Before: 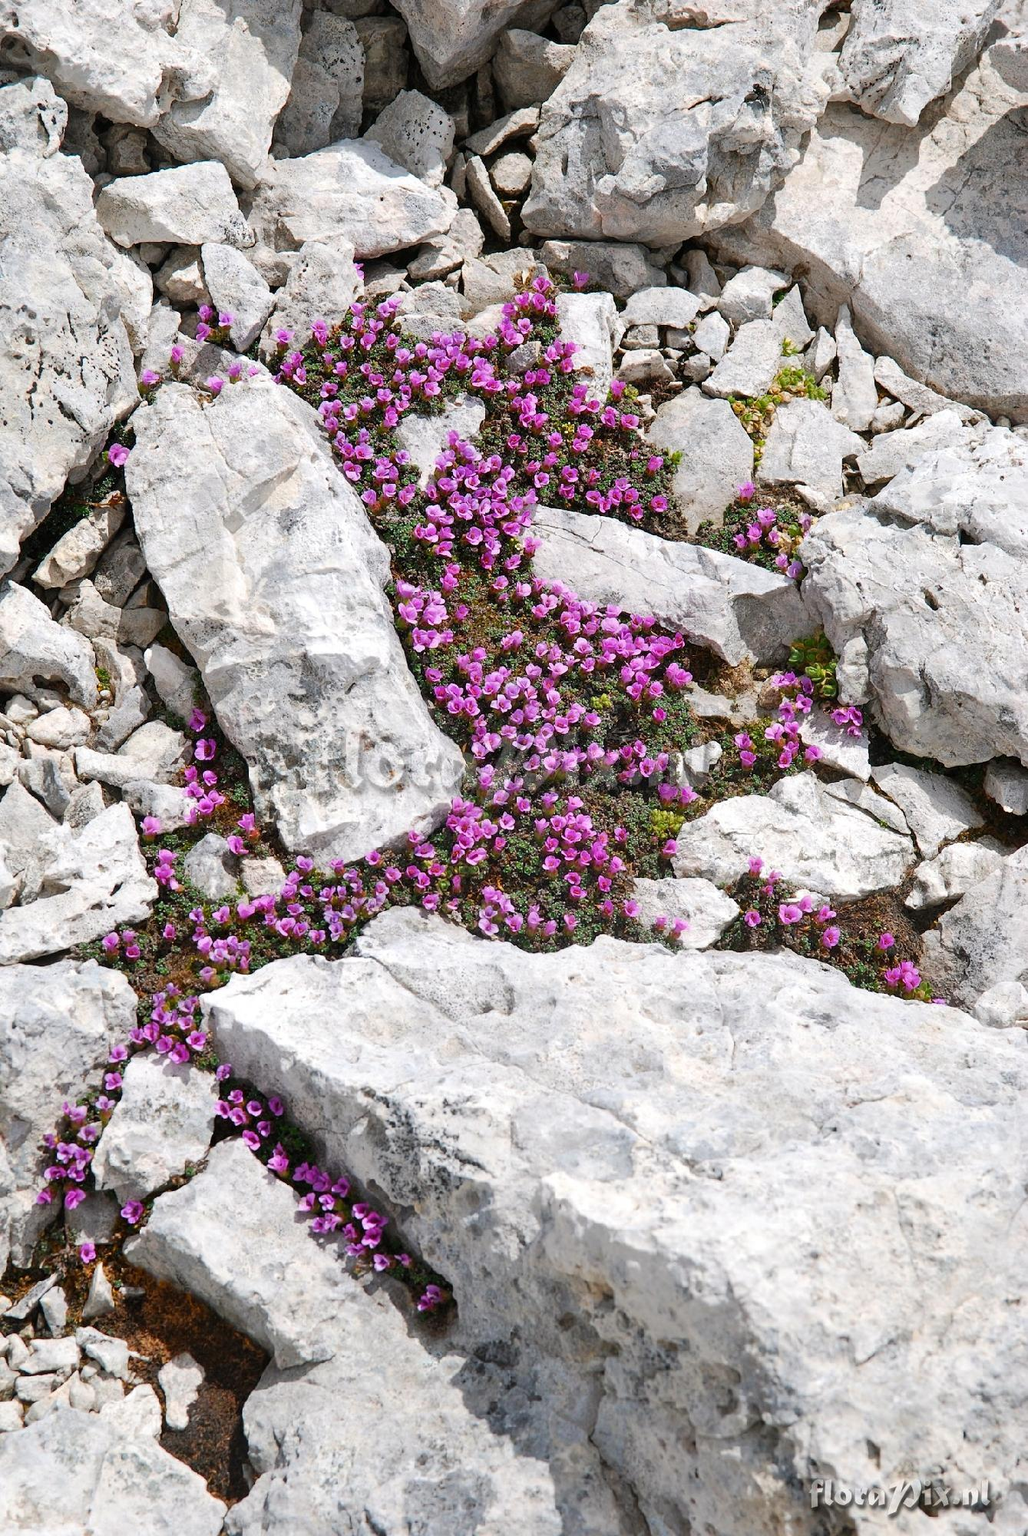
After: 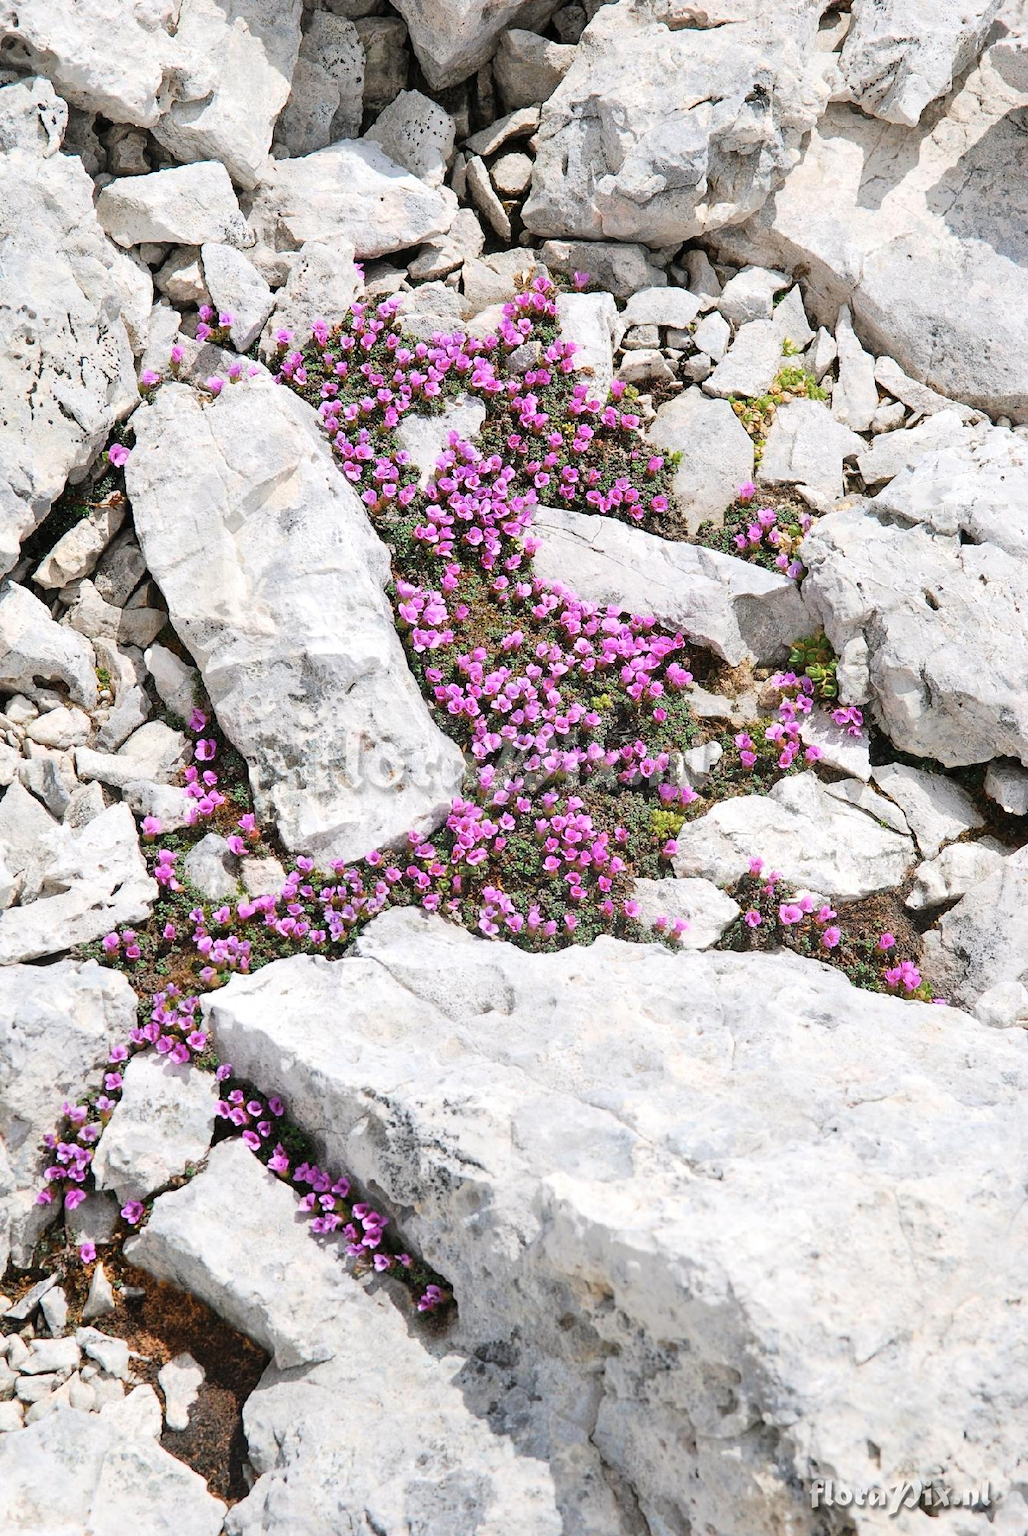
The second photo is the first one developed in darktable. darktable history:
tone curve: curves: ch0 [(0, 0) (0.003, 0.004) (0.011, 0.015) (0.025, 0.033) (0.044, 0.059) (0.069, 0.093) (0.1, 0.133) (0.136, 0.182) (0.177, 0.237) (0.224, 0.3) (0.277, 0.369) (0.335, 0.437) (0.399, 0.511) (0.468, 0.584) (0.543, 0.656) (0.623, 0.729) (0.709, 0.8) (0.801, 0.872) (0.898, 0.935) (1, 1)], color space Lab, independent channels, preserve colors none
